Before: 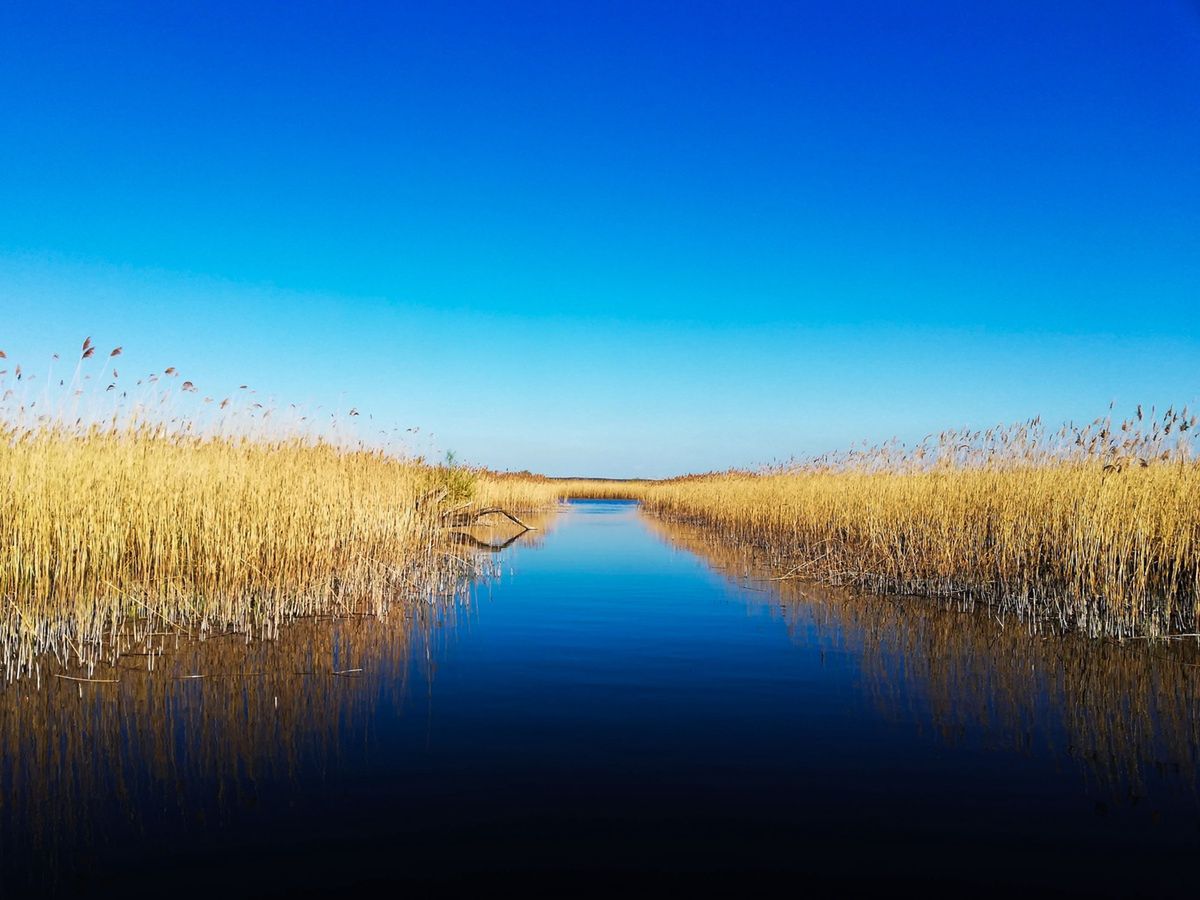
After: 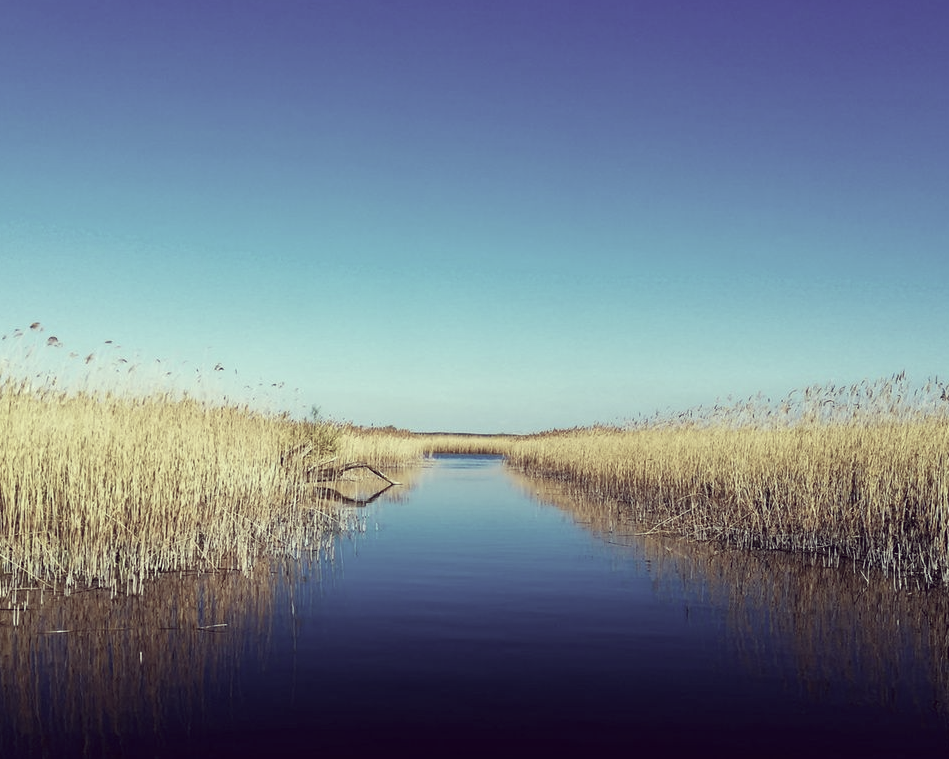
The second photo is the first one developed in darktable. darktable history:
color correction: highlights a* -20.23, highlights b* 20.88, shadows a* 19.75, shadows b* -19.78, saturation 0.456
crop: left 11.294%, top 5.102%, right 9.577%, bottom 10.465%
